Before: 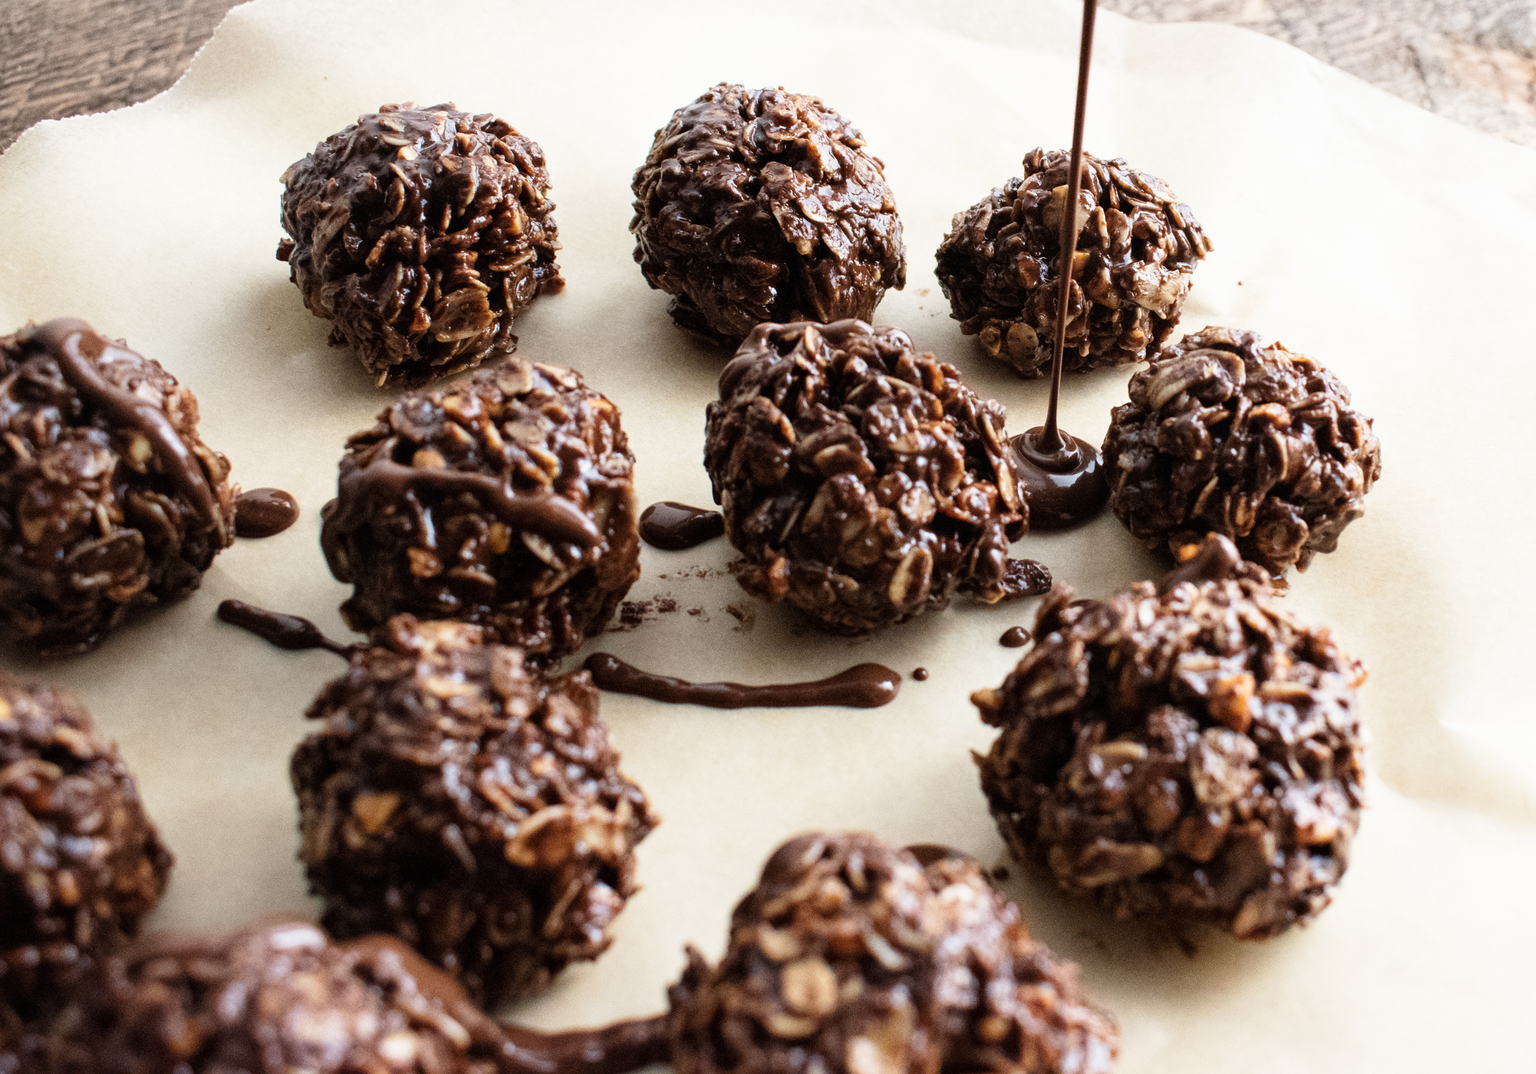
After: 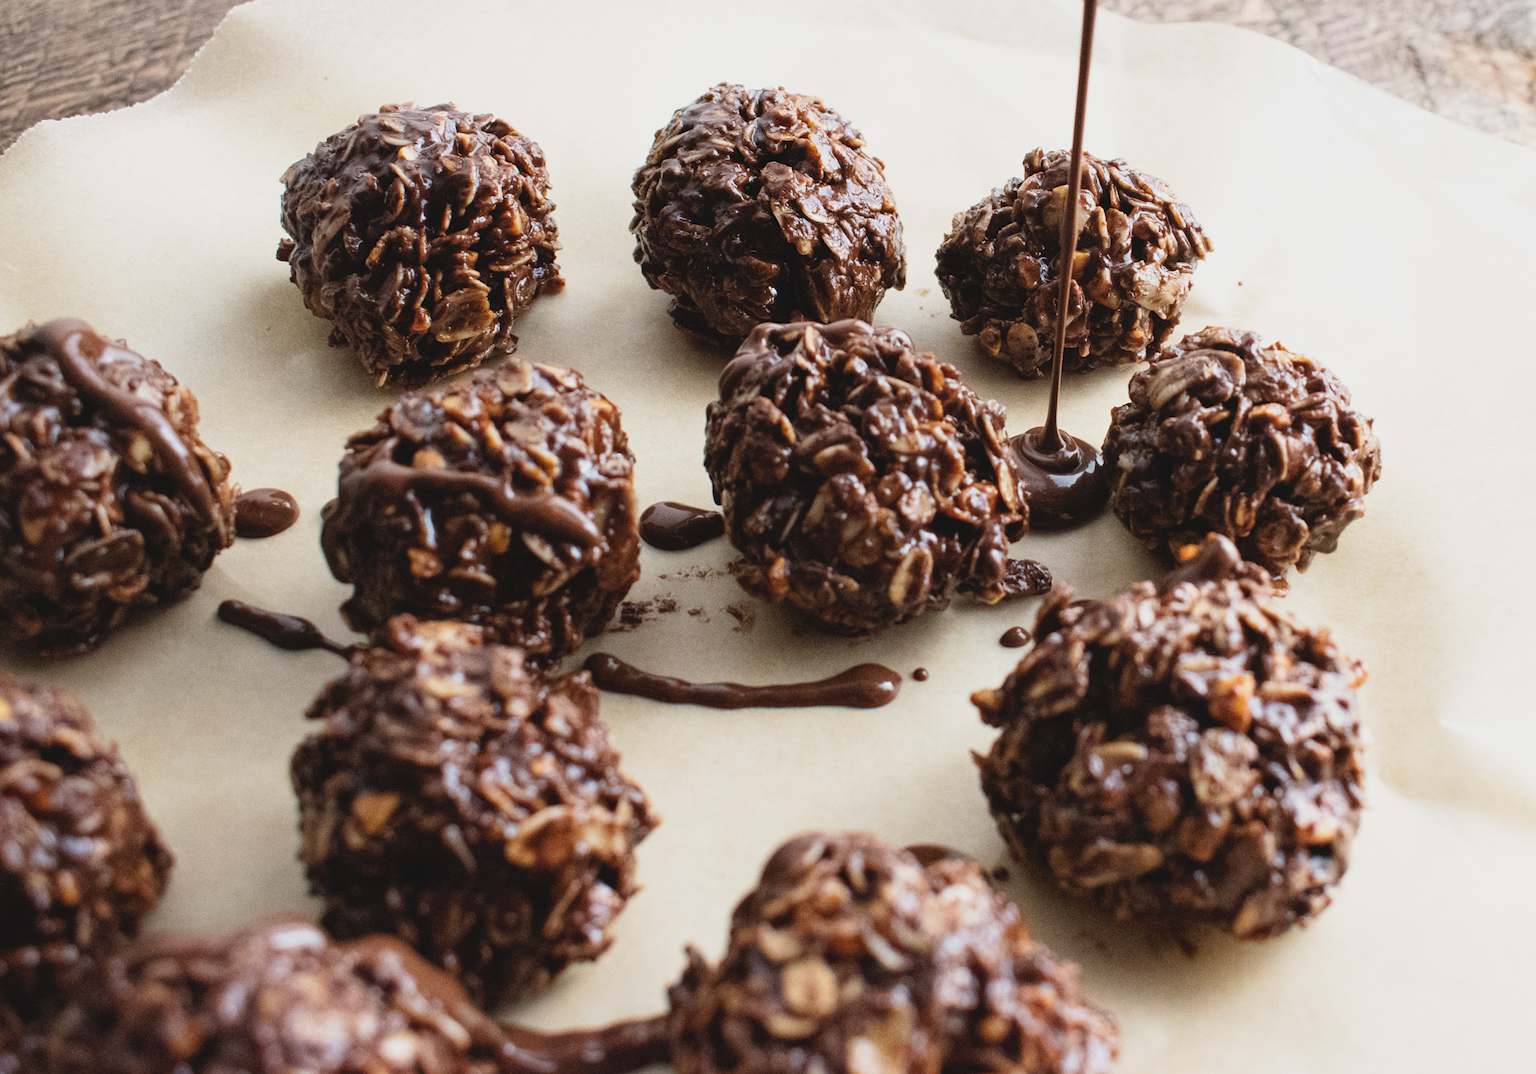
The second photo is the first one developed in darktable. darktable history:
contrast brightness saturation: contrast -0.121
